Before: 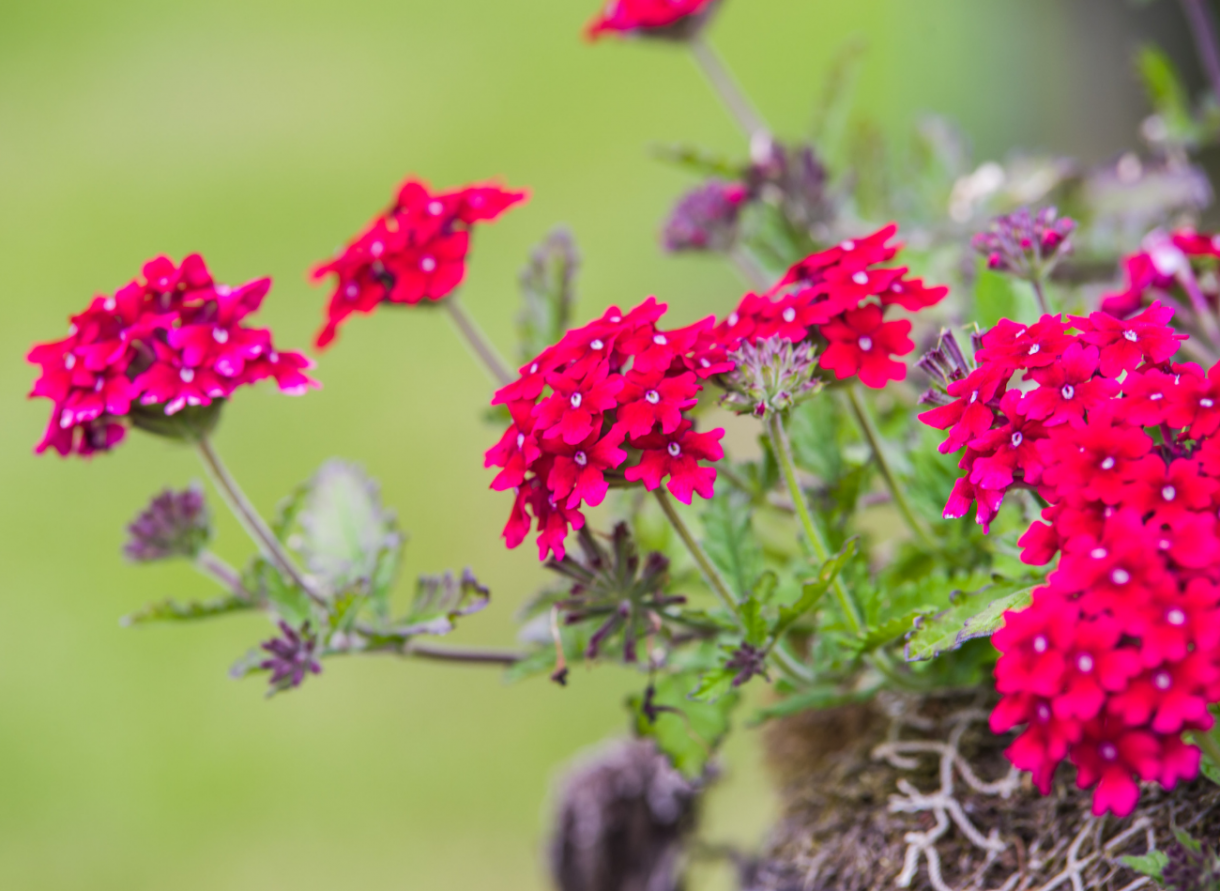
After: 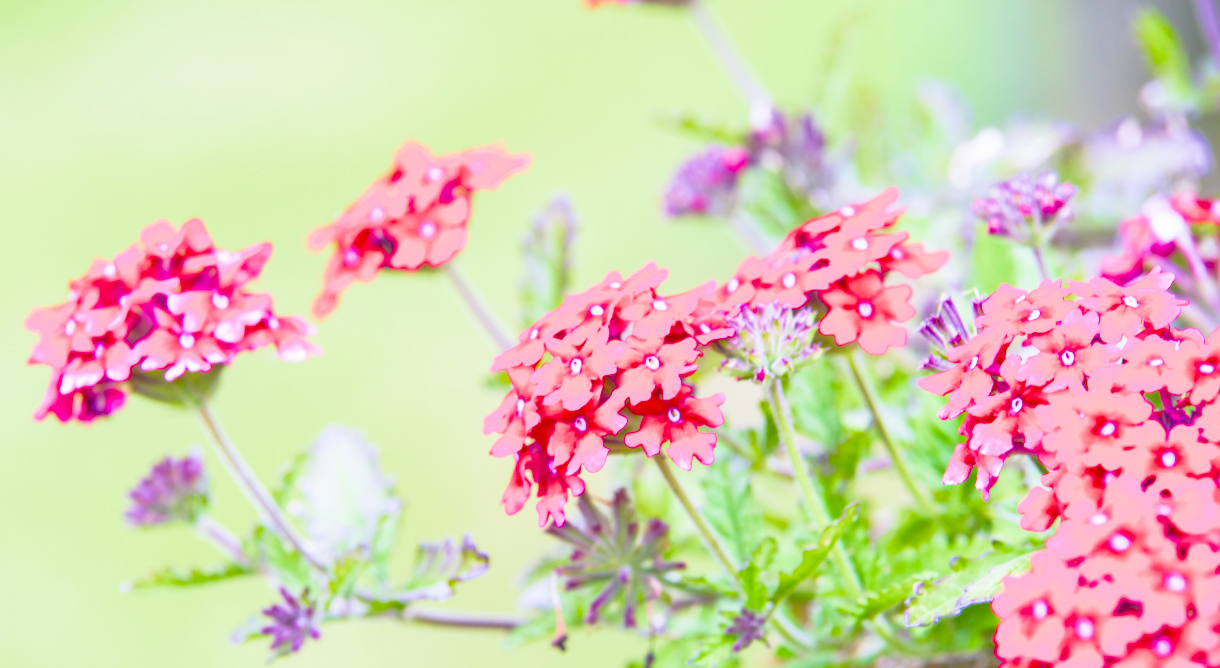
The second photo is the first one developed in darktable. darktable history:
filmic rgb: black relative exposure -7.75 EV, white relative exposure 4.4 EV, threshold 3 EV, hardness 3.76, latitude 38.11%, contrast 0.966, highlights saturation mix 10%, shadows ↔ highlights balance 4.59%, color science v4 (2020), enable highlight reconstruction true
crop: top 3.857%, bottom 21.132%
tone equalizer: -8 EV 2 EV, -7 EV 2 EV, -6 EV 2 EV, -5 EV 2 EV, -4 EV 2 EV, -3 EV 1.5 EV, -2 EV 1 EV, -1 EV 0.5 EV
exposure: black level correction 0, exposure 1.75 EV, compensate exposure bias true, compensate highlight preservation false
white balance: red 0.967, blue 1.119, emerald 0.756
